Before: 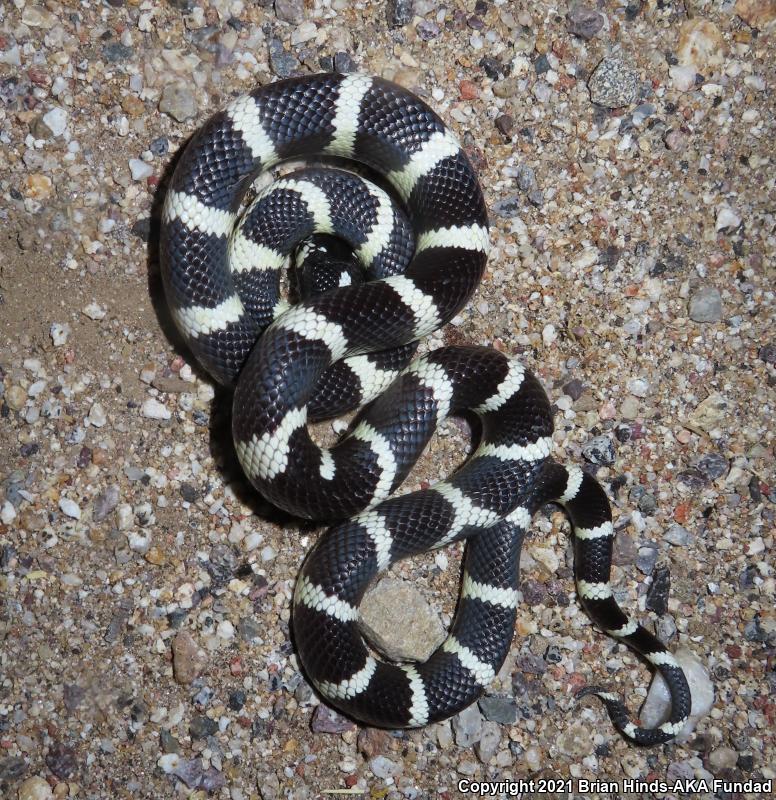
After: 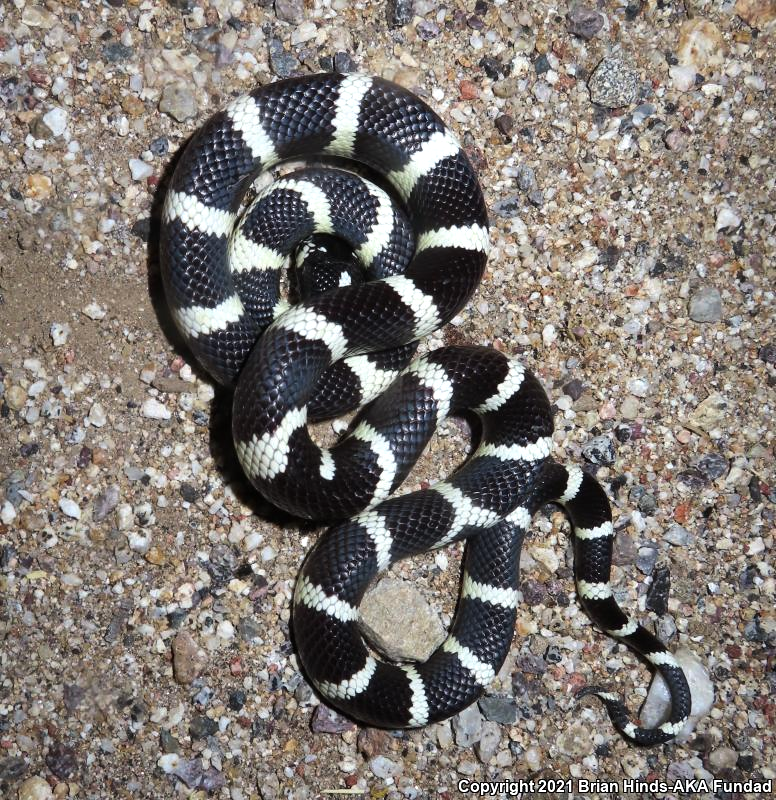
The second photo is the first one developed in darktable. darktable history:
shadows and highlights: soften with gaussian
tone equalizer: -8 EV -0.417 EV, -7 EV -0.389 EV, -6 EV -0.333 EV, -5 EV -0.222 EV, -3 EV 0.222 EV, -2 EV 0.333 EV, -1 EV 0.389 EV, +0 EV 0.417 EV, edges refinement/feathering 500, mask exposure compensation -1.57 EV, preserve details no
